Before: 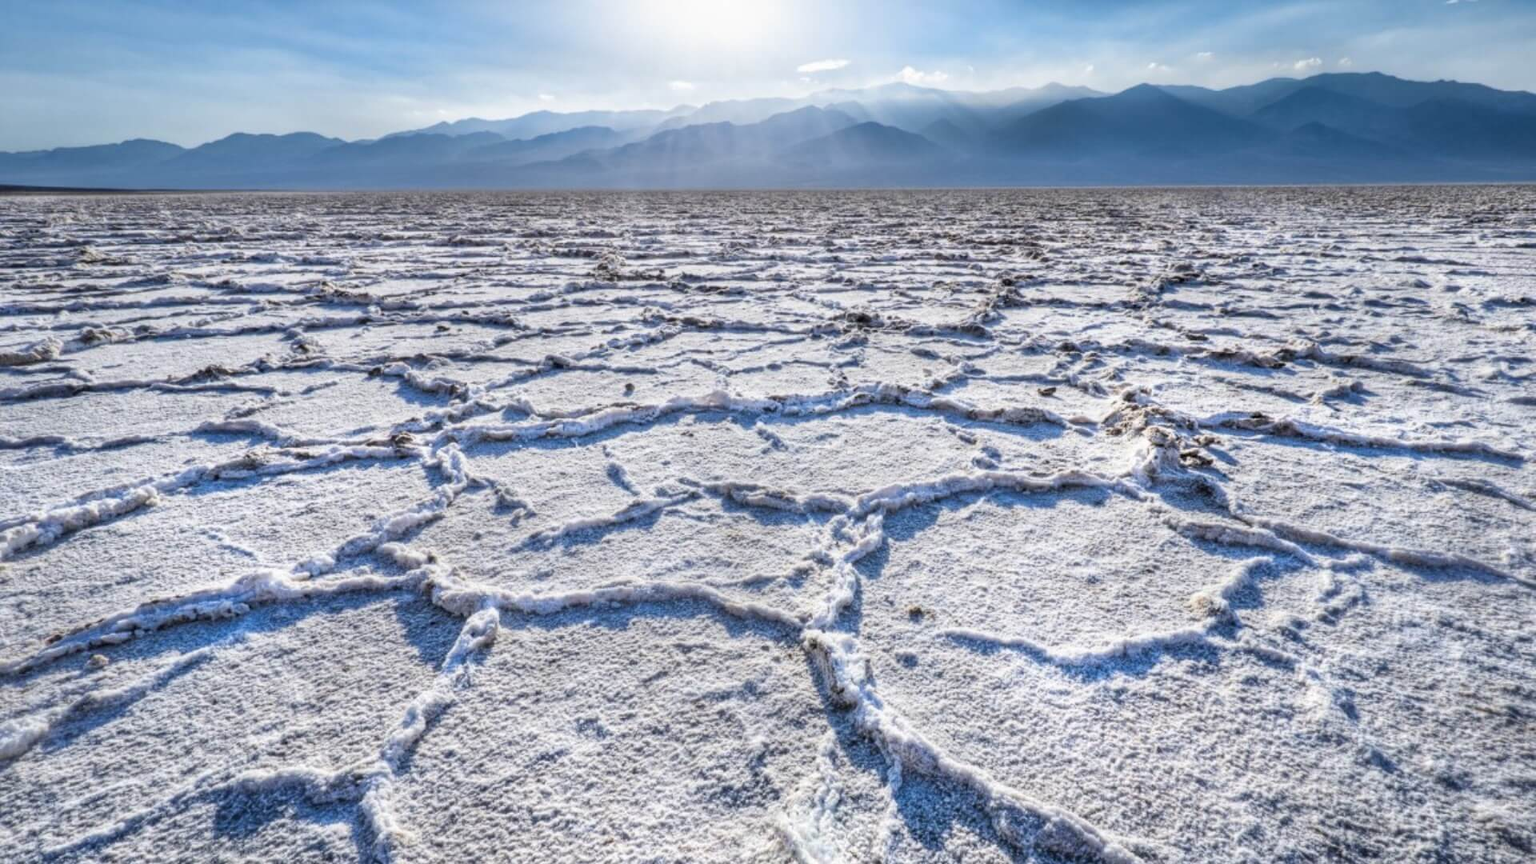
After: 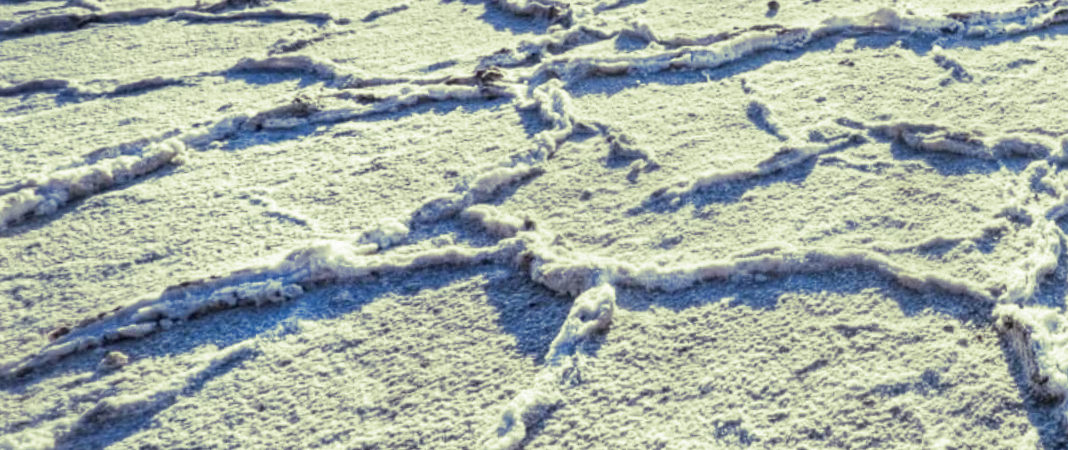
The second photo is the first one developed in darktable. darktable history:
split-toning: shadows › hue 290.82°, shadows › saturation 0.34, highlights › saturation 0.38, balance 0, compress 50%
crop: top 44.483%, right 43.593%, bottom 12.892%
rotate and perspective: rotation -1°, crop left 0.011, crop right 0.989, crop top 0.025, crop bottom 0.975
